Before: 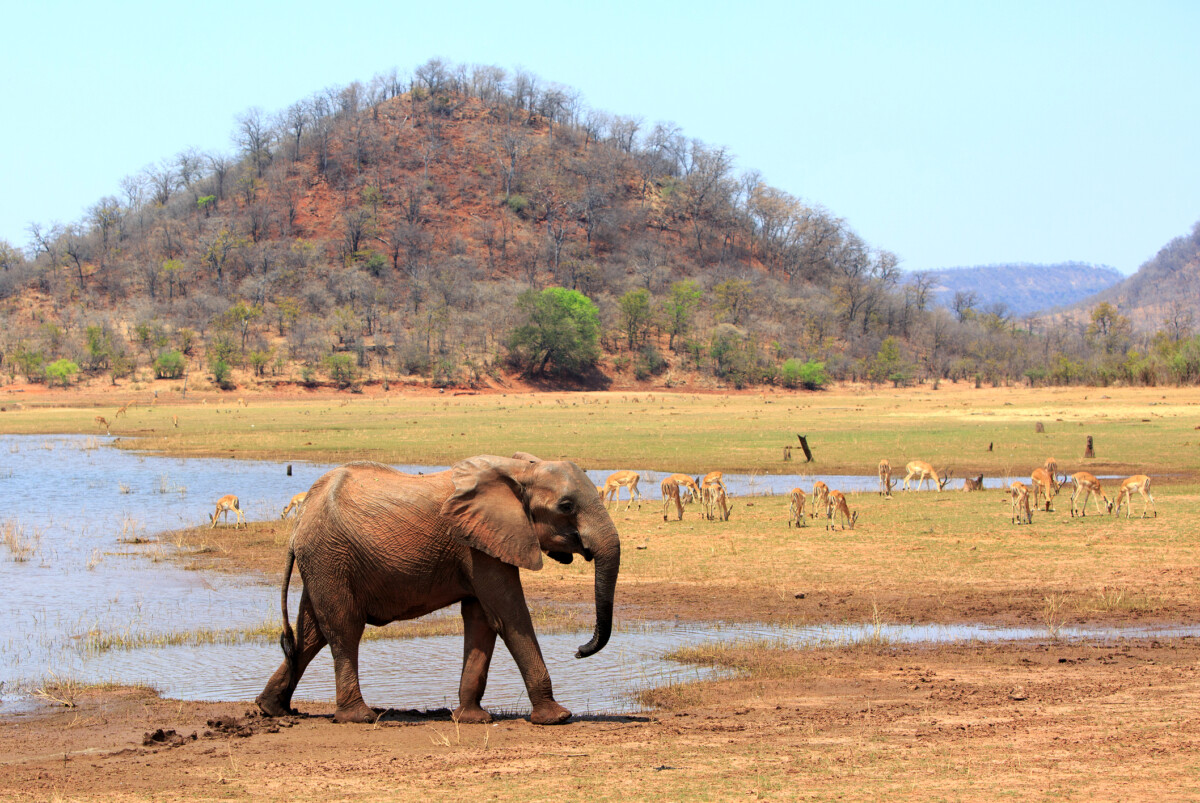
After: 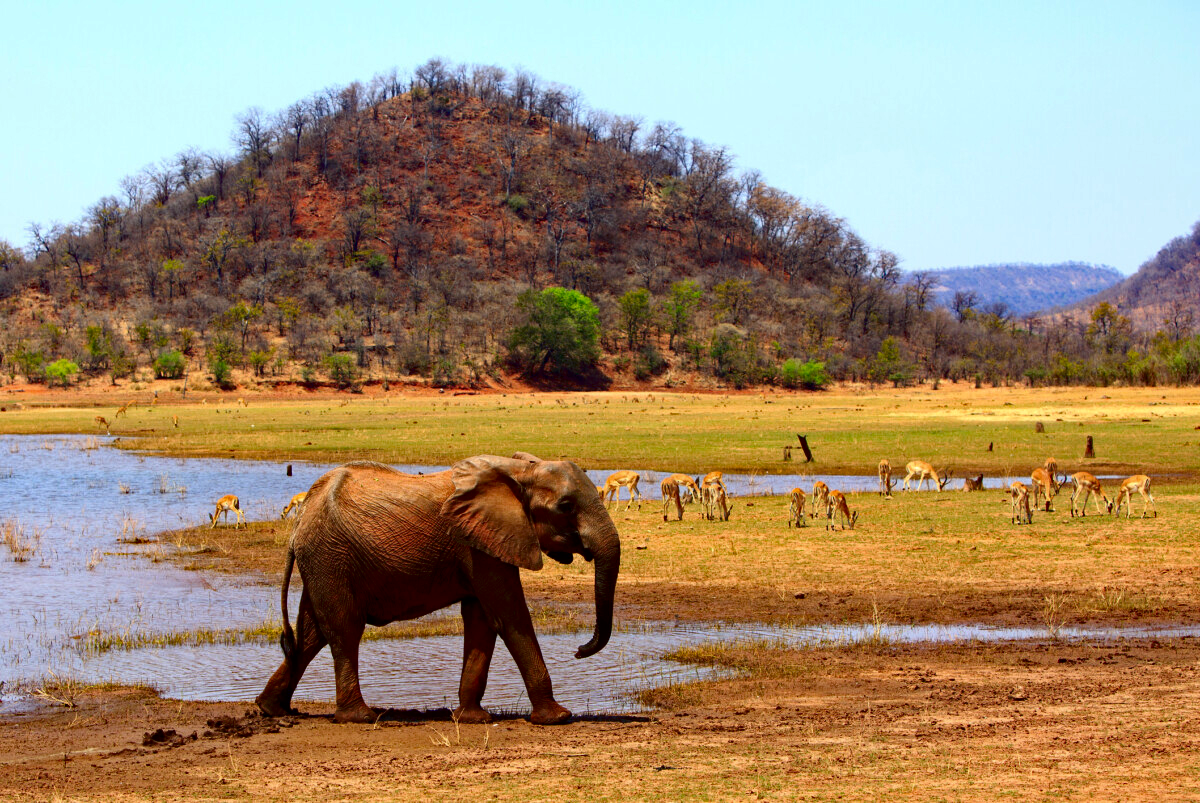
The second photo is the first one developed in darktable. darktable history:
contrast brightness saturation: contrast 0.13, brightness -0.24, saturation 0.14
haze removal: strength 0.5, distance 0.43, compatibility mode true, adaptive false
